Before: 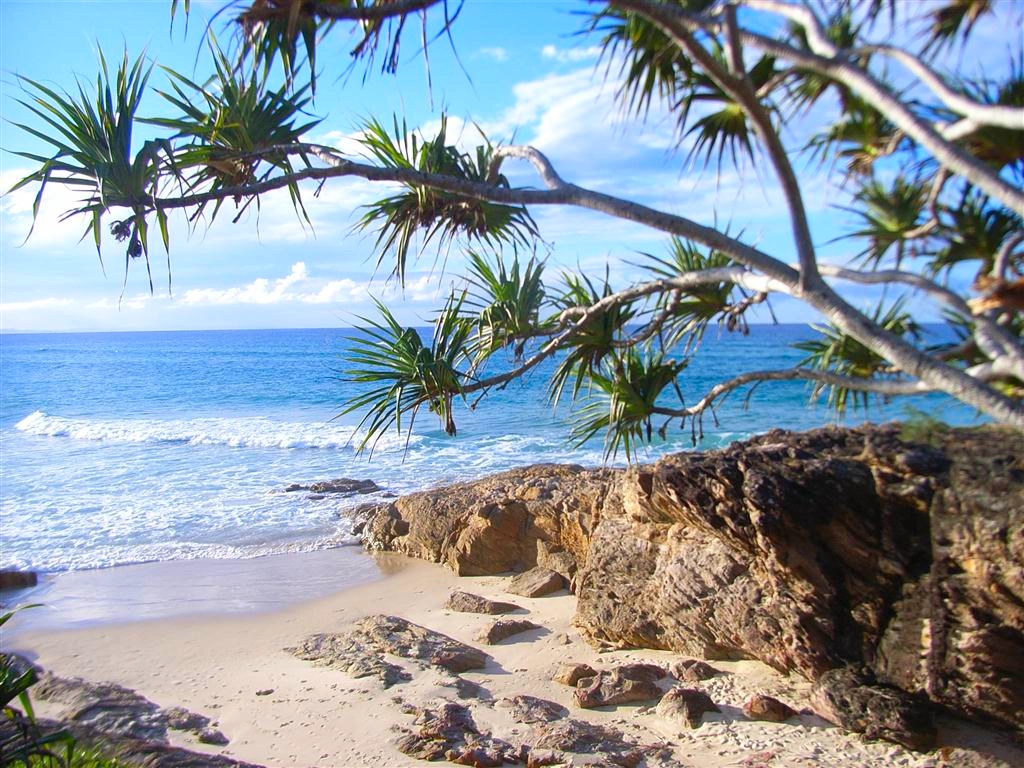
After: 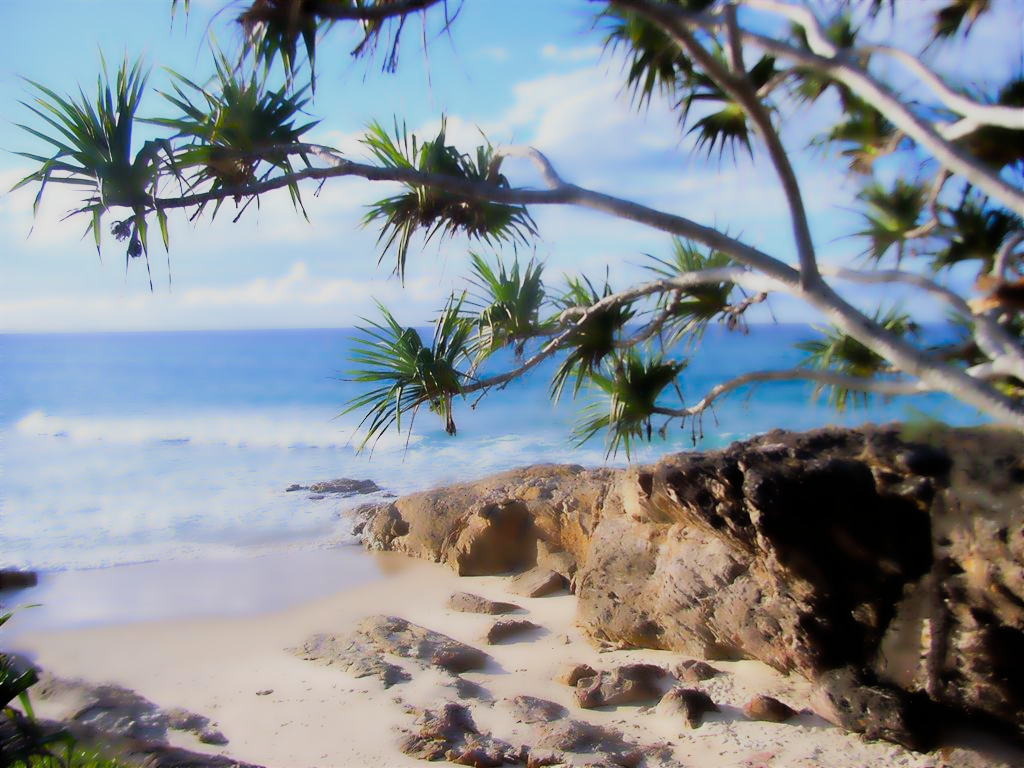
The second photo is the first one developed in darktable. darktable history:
lowpass: radius 4, soften with bilateral filter, unbound 0
filmic rgb: black relative exposure -5 EV, hardness 2.88, contrast 1.2, highlights saturation mix -30%
